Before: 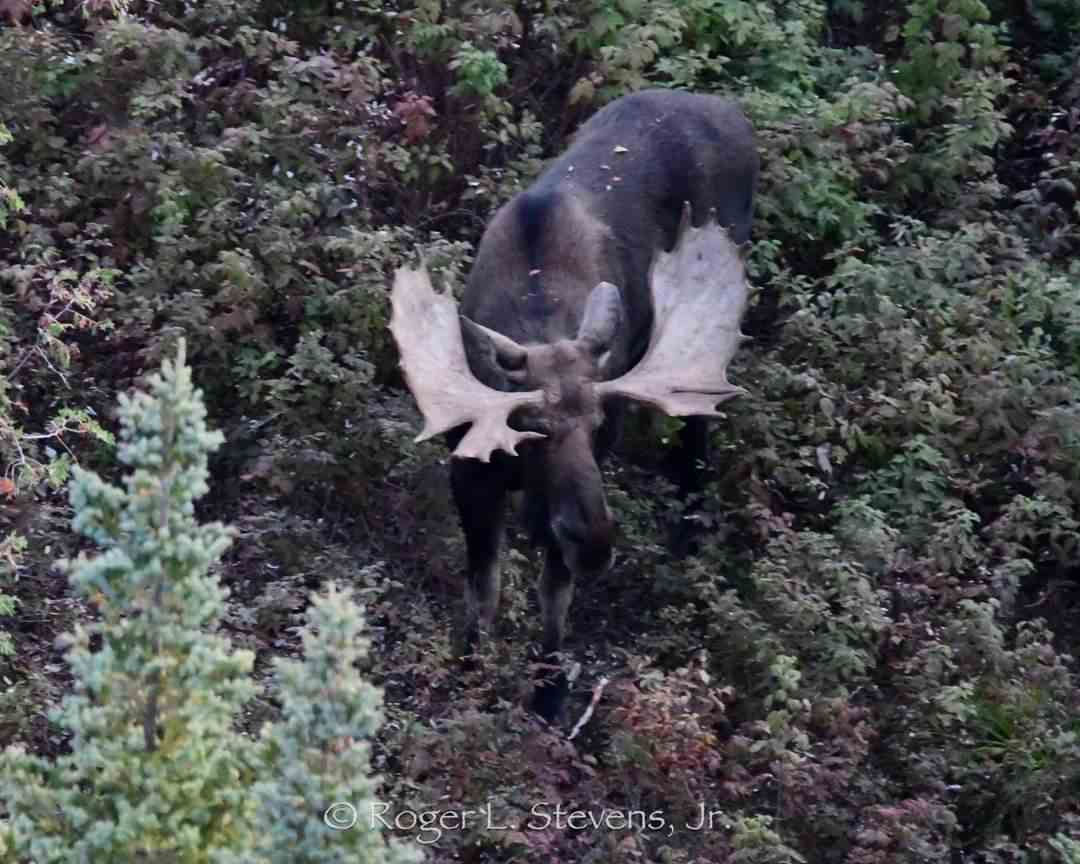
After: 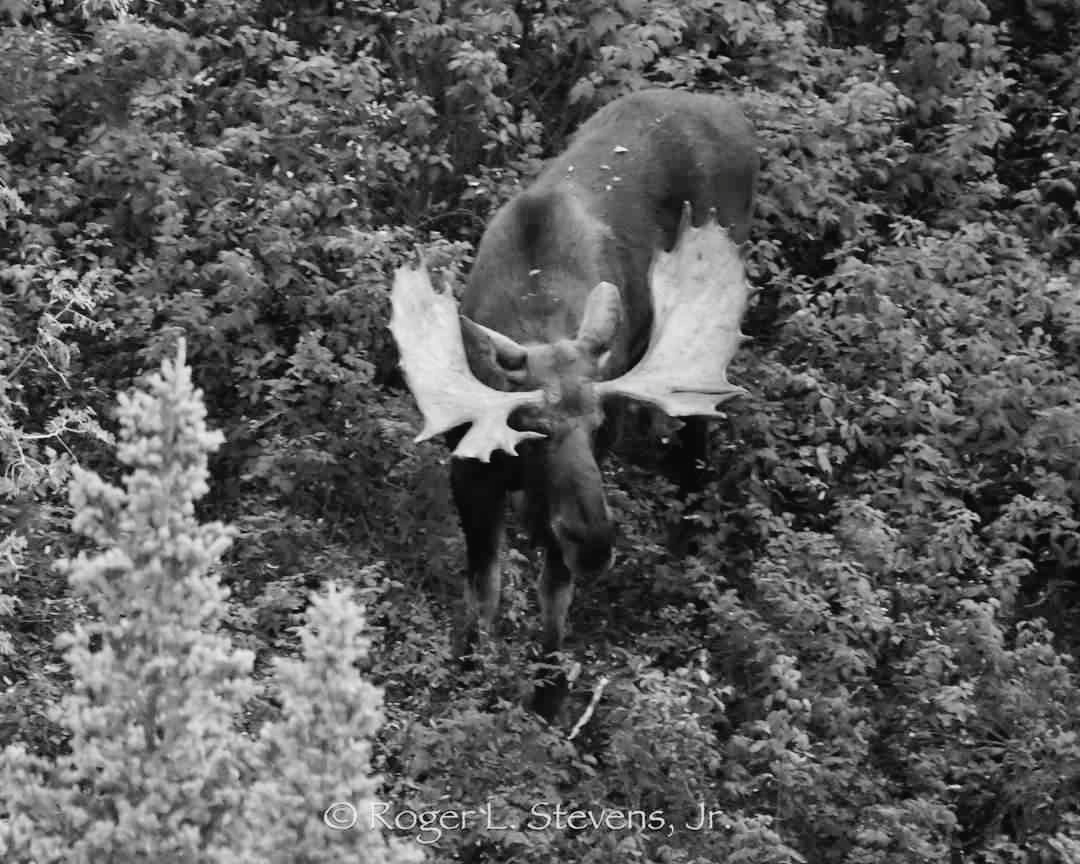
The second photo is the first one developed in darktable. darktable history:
tone curve: curves: ch0 [(0, 0) (0.003, 0.022) (0.011, 0.025) (0.025, 0.032) (0.044, 0.055) (0.069, 0.089) (0.1, 0.133) (0.136, 0.18) (0.177, 0.231) (0.224, 0.291) (0.277, 0.35) (0.335, 0.42) (0.399, 0.496) (0.468, 0.561) (0.543, 0.632) (0.623, 0.706) (0.709, 0.783) (0.801, 0.865) (0.898, 0.947) (1, 1)], preserve colors none
color look up table: target L [92.35, 85.27, 88.47, 85.98, 86.34, 74.78, 77.71, 48.04, 64.74, 55.15, 51.62, 37.82, 40.73, 23.07, 11.59, 8.923, 200.09, 78.43, 76.61, 69.98, 68.12, 58.64, 69.98, 46.97, 51.22, 50.83, 40.18, 36.85, 24.42, 90.94, 72.21, 84.56, 79.88, 67.74, 79.88, 69.24, 62.46, 41.96, 39.9, 35.16, 13.23, 16.11, 92.35, 89.88, 82.41, 63.6, 61.7, 26.8, 23.97], target a [-0.003, -0.001, 0 ×5, -0.001, 0 ×10, -0.001, 0, 0, -0.001, 0, 0.001, 0, 0, 0.001, 0, 0, -0.003, -0.001, -0.001, 0 ×4, -0.001, 0 ×5, -0.003, 0 ×6], target b [0.024, 0.023, 0.001, 0.001, 0.001, 0.002, 0.001, 0.018, 0.002 ×4, -0.002, 0.002, -0.001, -0.001, 0, 0.001, 0.022, 0.002, 0.002, 0.019, 0.002, -0.003, 0.002, 0.002, -0.002, -0.002, 0.001, 0.025, 0.021, 0.002, 0.001, 0.002, 0.001, 0.002 ×4, -0.002, 0.001, -0.001, 0.024, 0.001, 0.001, 0.002, 0.002, -0.002, 0.002], num patches 49
